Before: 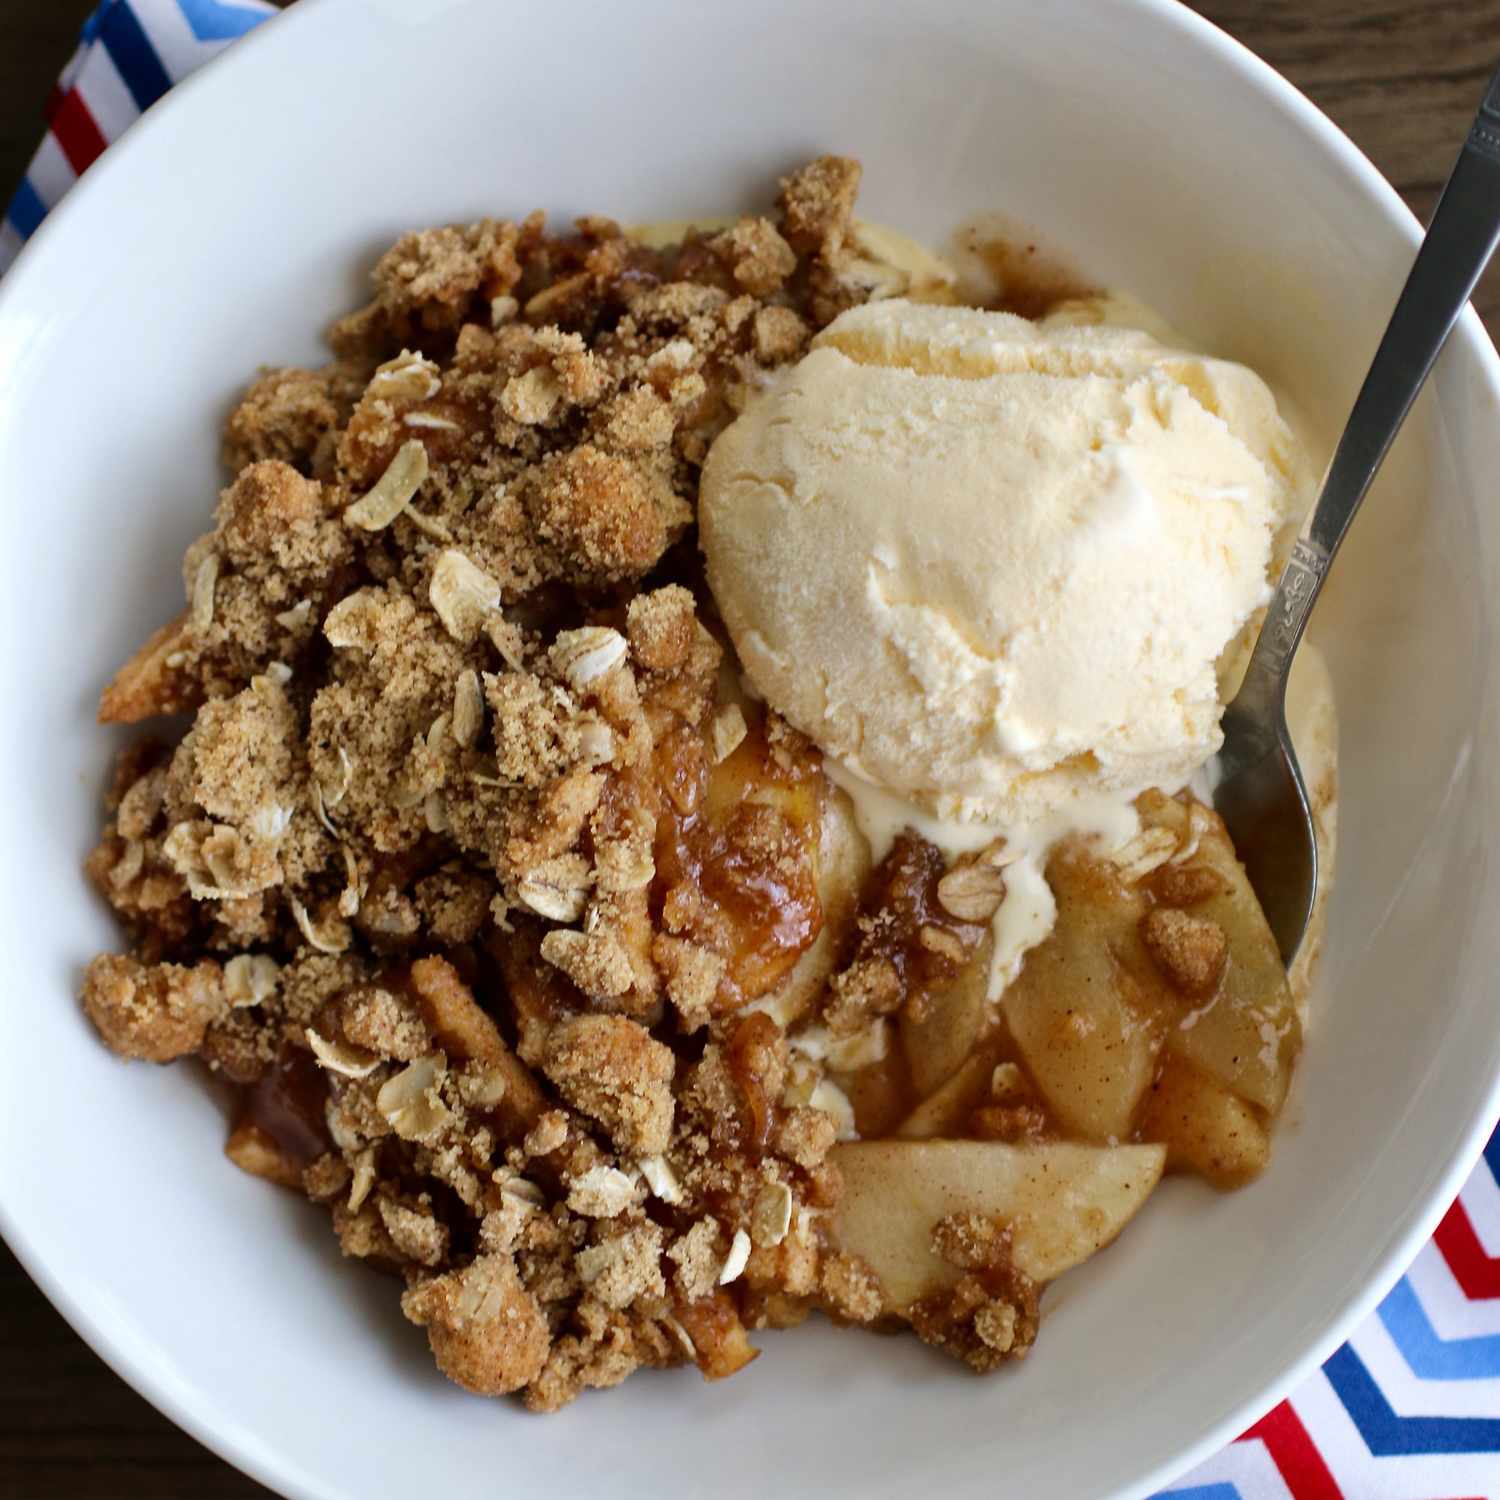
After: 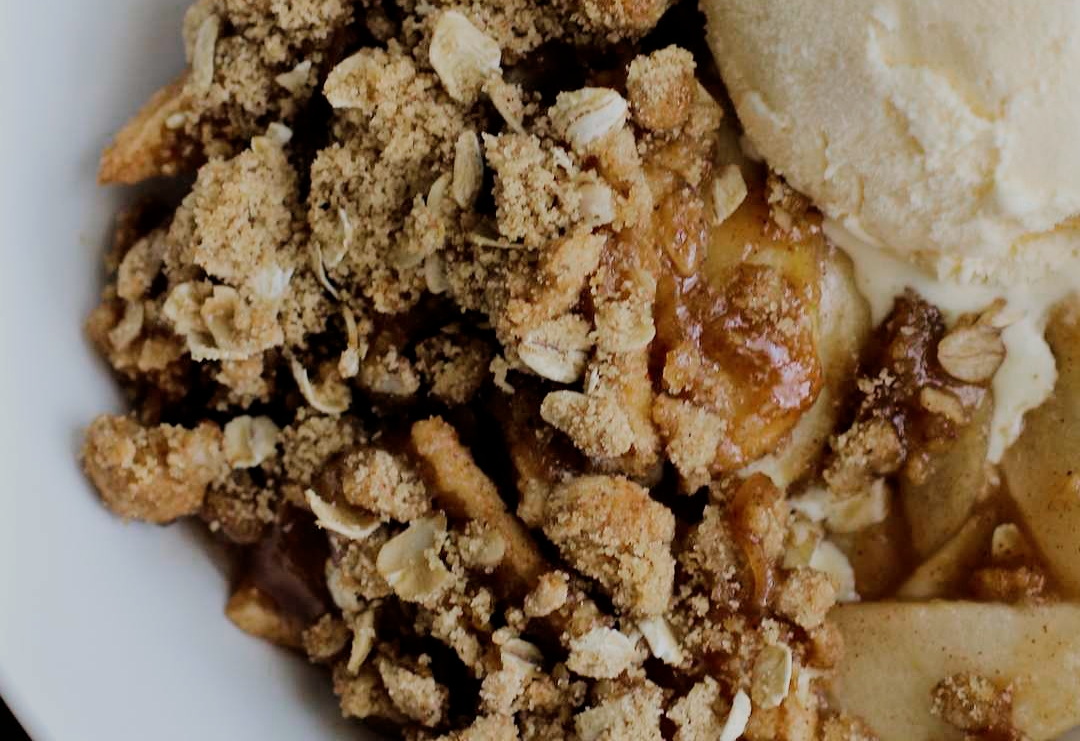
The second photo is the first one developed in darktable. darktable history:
crop: top 35.988%, right 27.997%, bottom 14.568%
filmic rgb: black relative exposure -6.91 EV, white relative exposure 5.63 EV, threshold 2.97 EV, hardness 2.86, enable highlight reconstruction true
color zones: curves: ch0 [(0, 0.558) (0.143, 0.548) (0.286, 0.447) (0.429, 0.259) (0.571, 0.5) (0.714, 0.5) (0.857, 0.593) (1, 0.558)]; ch1 [(0, 0.543) (0.01, 0.544) (0.12, 0.492) (0.248, 0.458) (0.5, 0.534) (0.748, 0.5) (0.99, 0.469) (1, 0.543)]; ch2 [(0, 0.507) (0.143, 0.522) (0.286, 0.505) (0.429, 0.5) (0.571, 0.5) (0.714, 0.5) (0.857, 0.5) (1, 0.507)]
